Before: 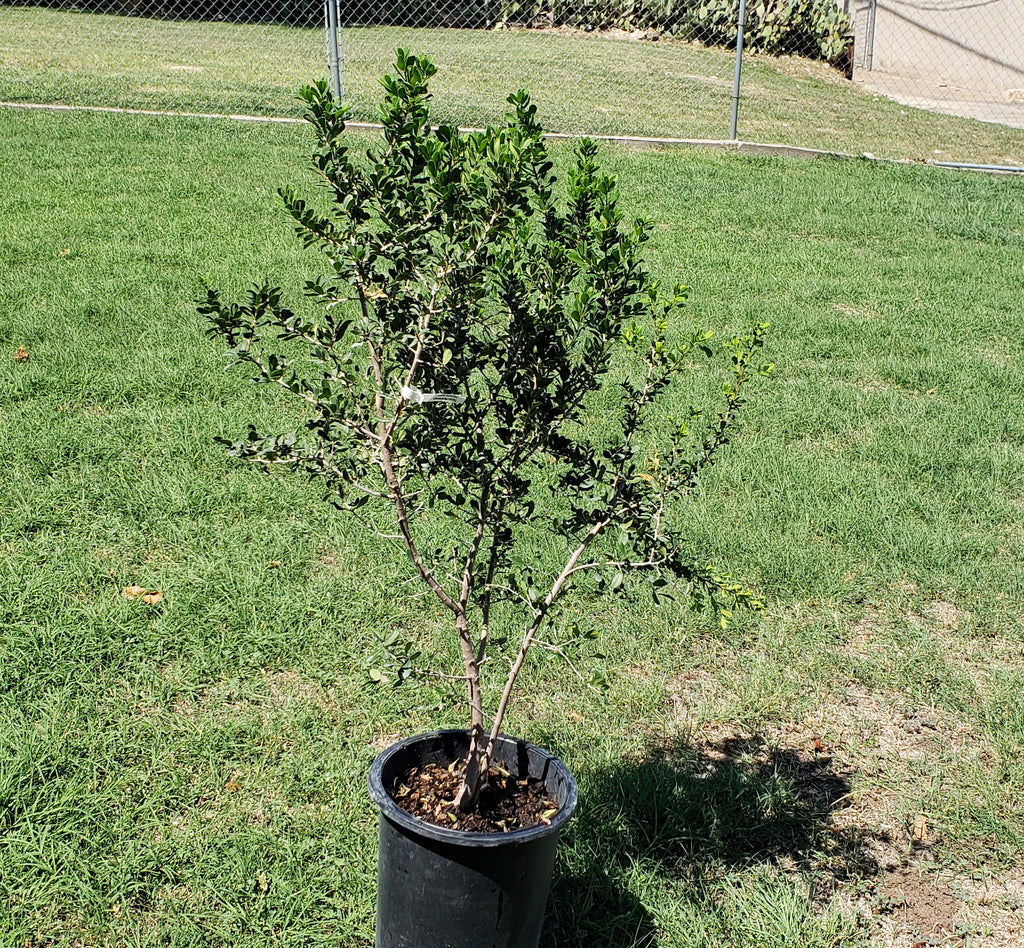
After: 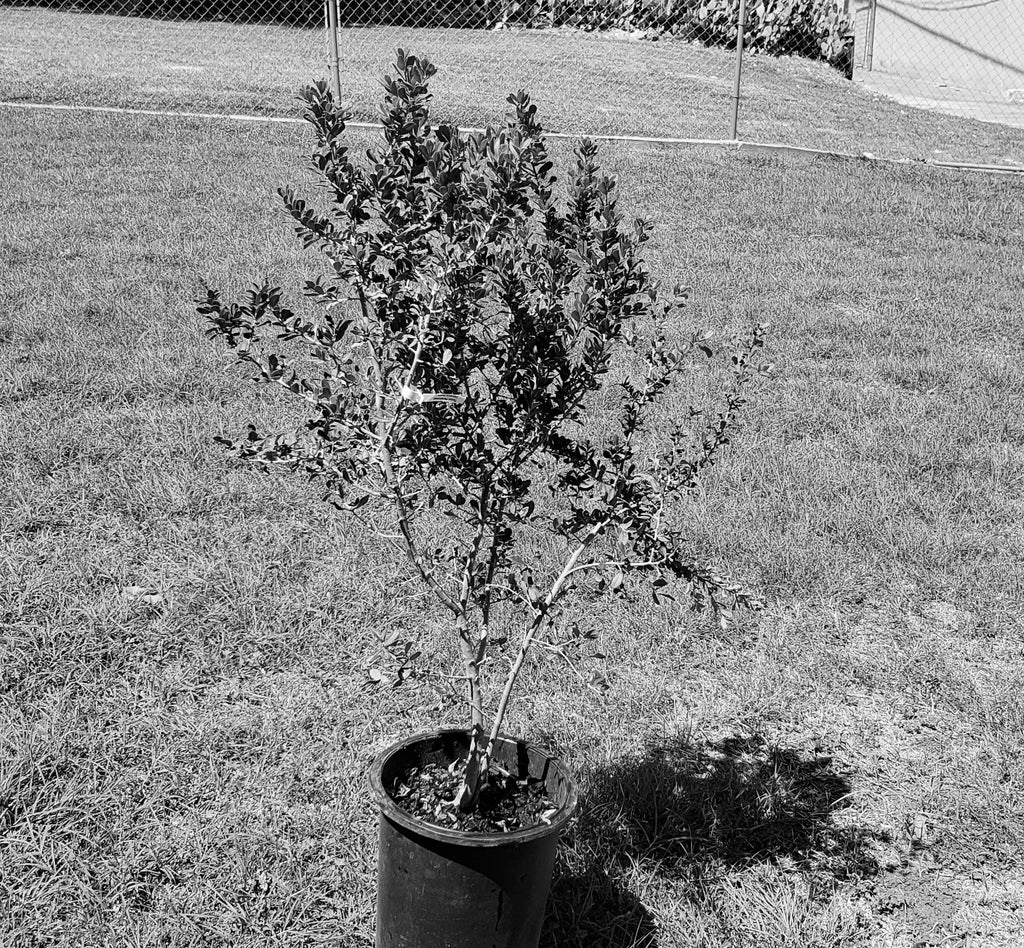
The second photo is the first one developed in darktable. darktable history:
velvia: on, module defaults
monochrome: on, module defaults
color balance rgb: perceptual saturation grading › global saturation 20%, global vibrance 20%
